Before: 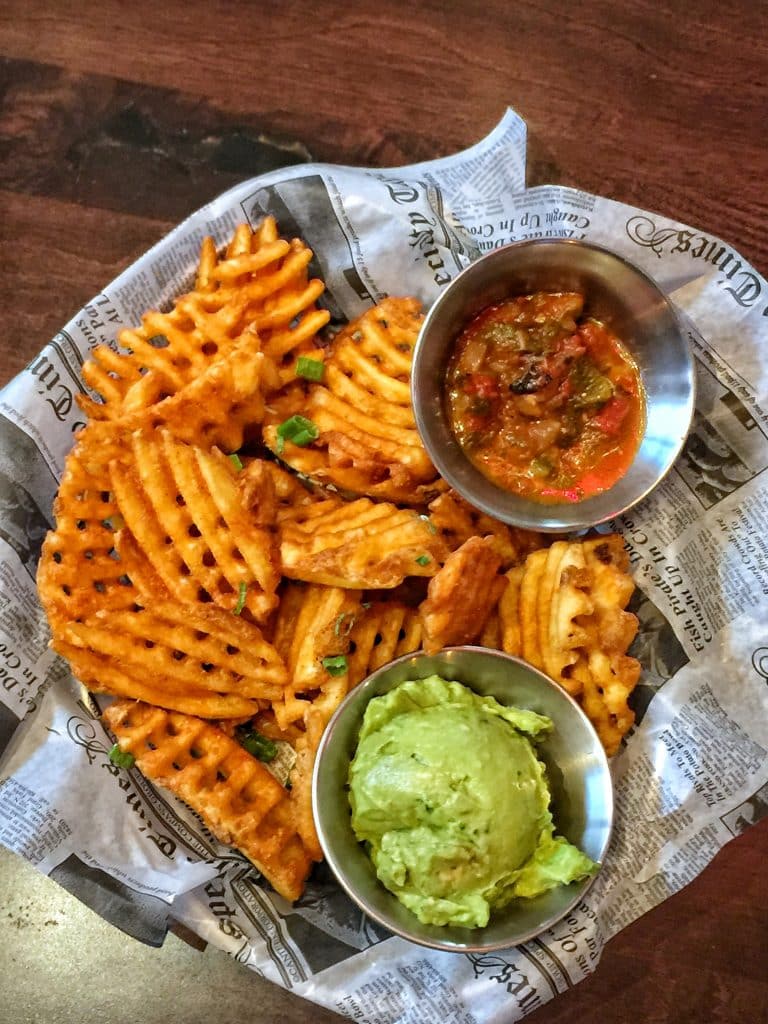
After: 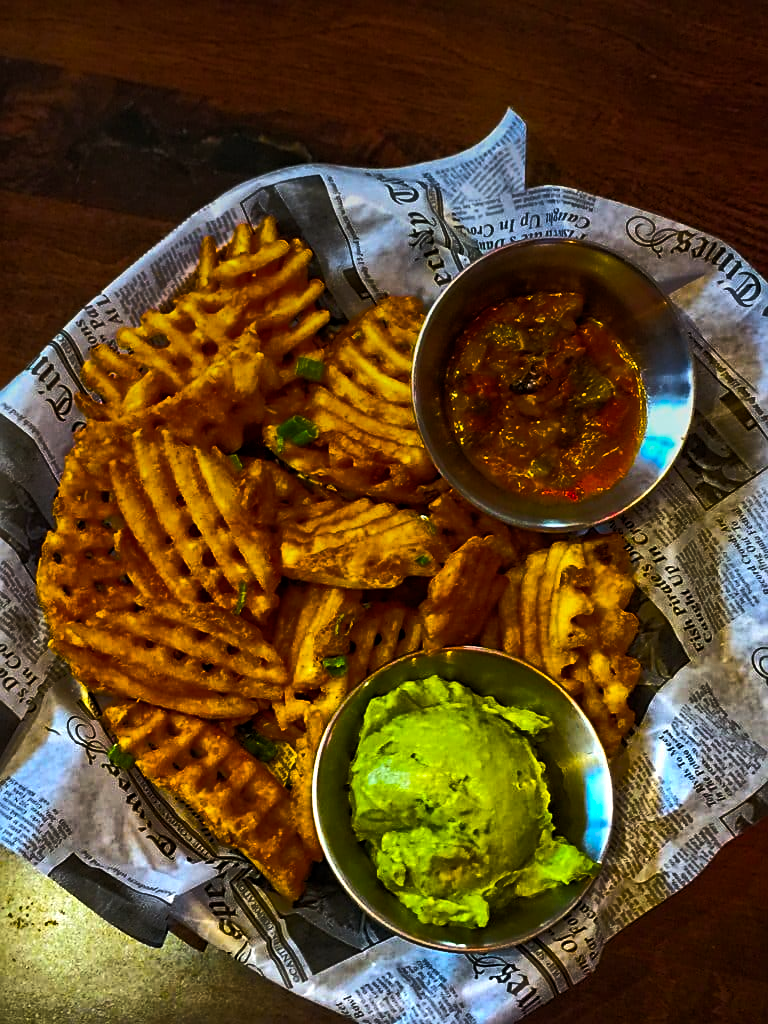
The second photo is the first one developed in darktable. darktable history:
sharpen: on, module defaults
color balance rgb: linear chroma grading › global chroma 40.15%, perceptual saturation grading › global saturation 60.58%, perceptual saturation grading › highlights 20.44%, perceptual saturation grading › shadows -50.36%, perceptual brilliance grading › highlights 2.19%, perceptual brilliance grading › mid-tones -50.36%, perceptual brilliance grading › shadows -50.36%
graduated density: on, module defaults
